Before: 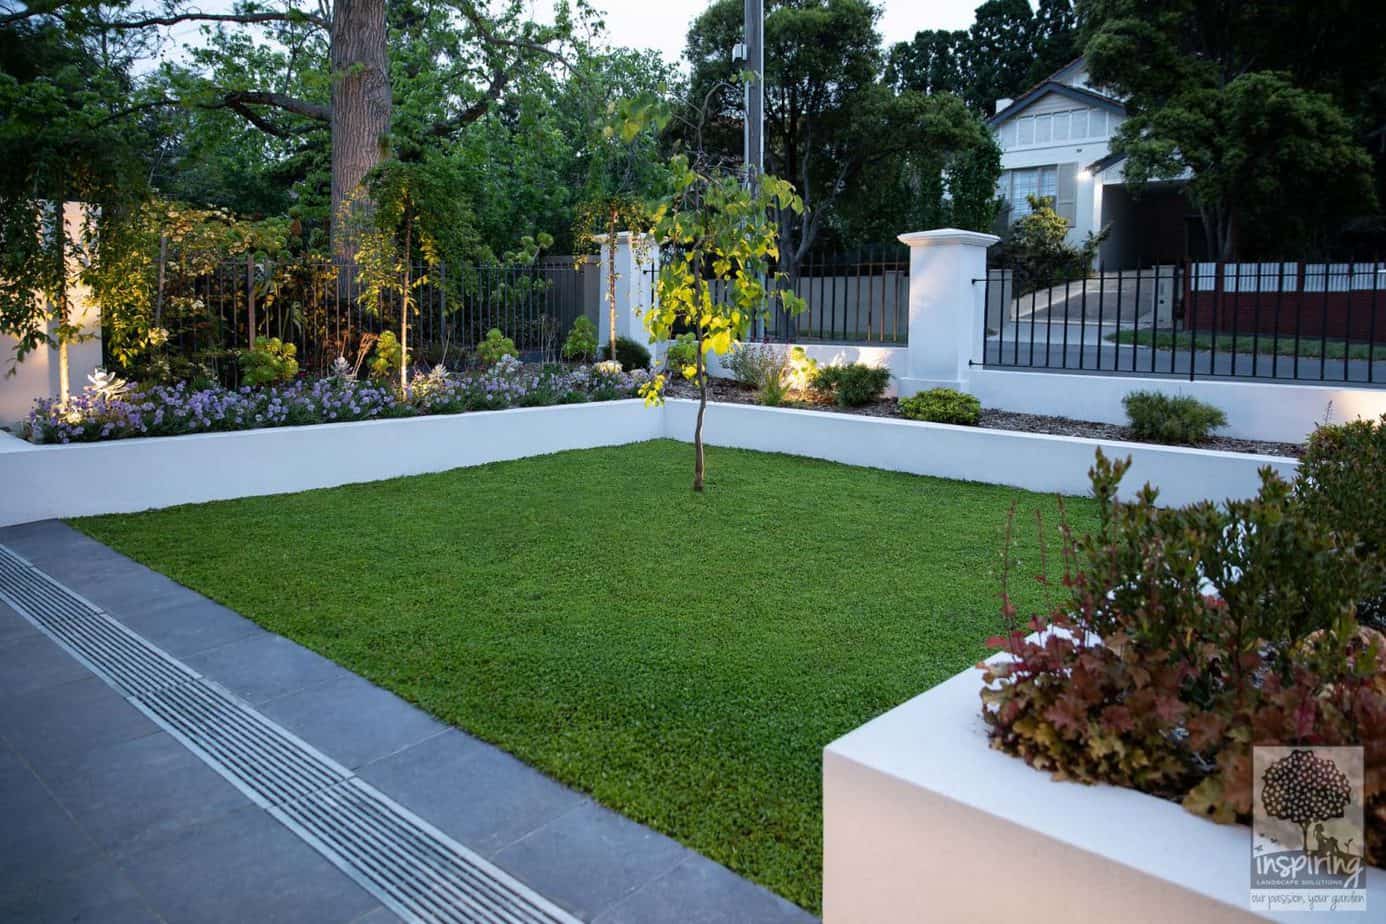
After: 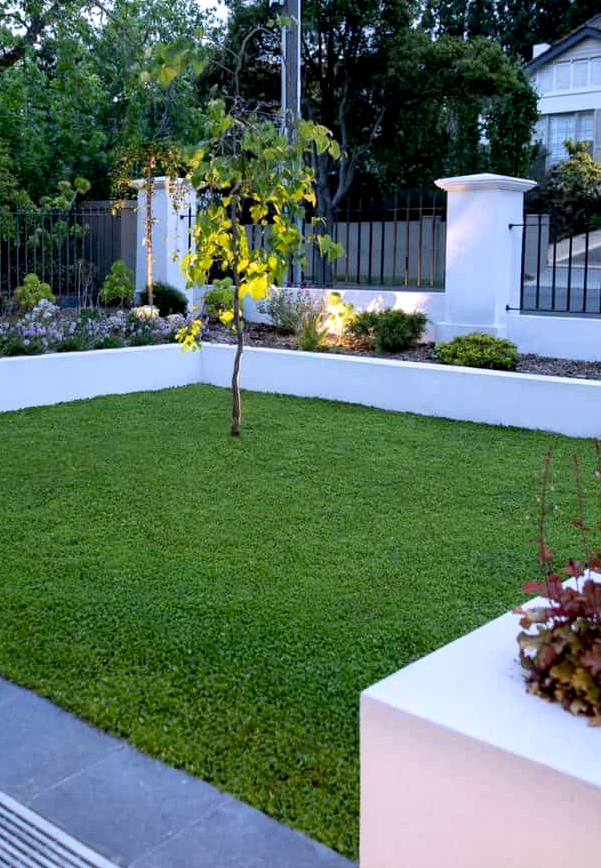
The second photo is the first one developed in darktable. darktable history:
white balance: red 1.004, blue 1.096
crop: left 33.452%, top 6.025%, right 23.155%
exposure: black level correction 0.007, exposure 0.159 EV, compensate highlight preservation false
